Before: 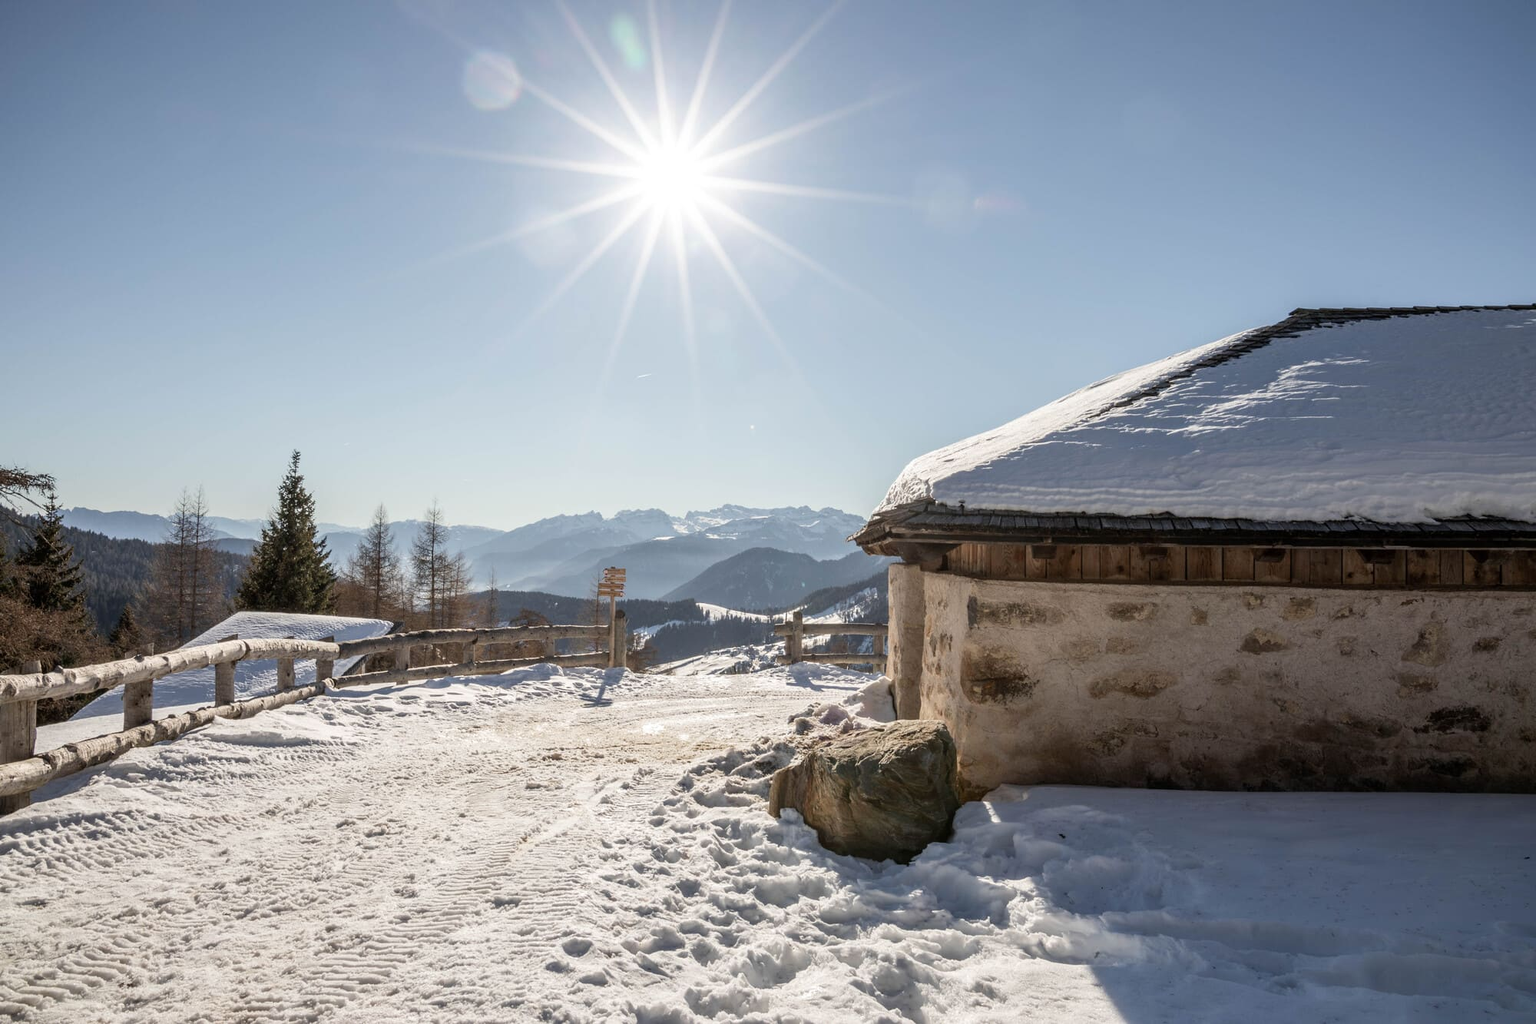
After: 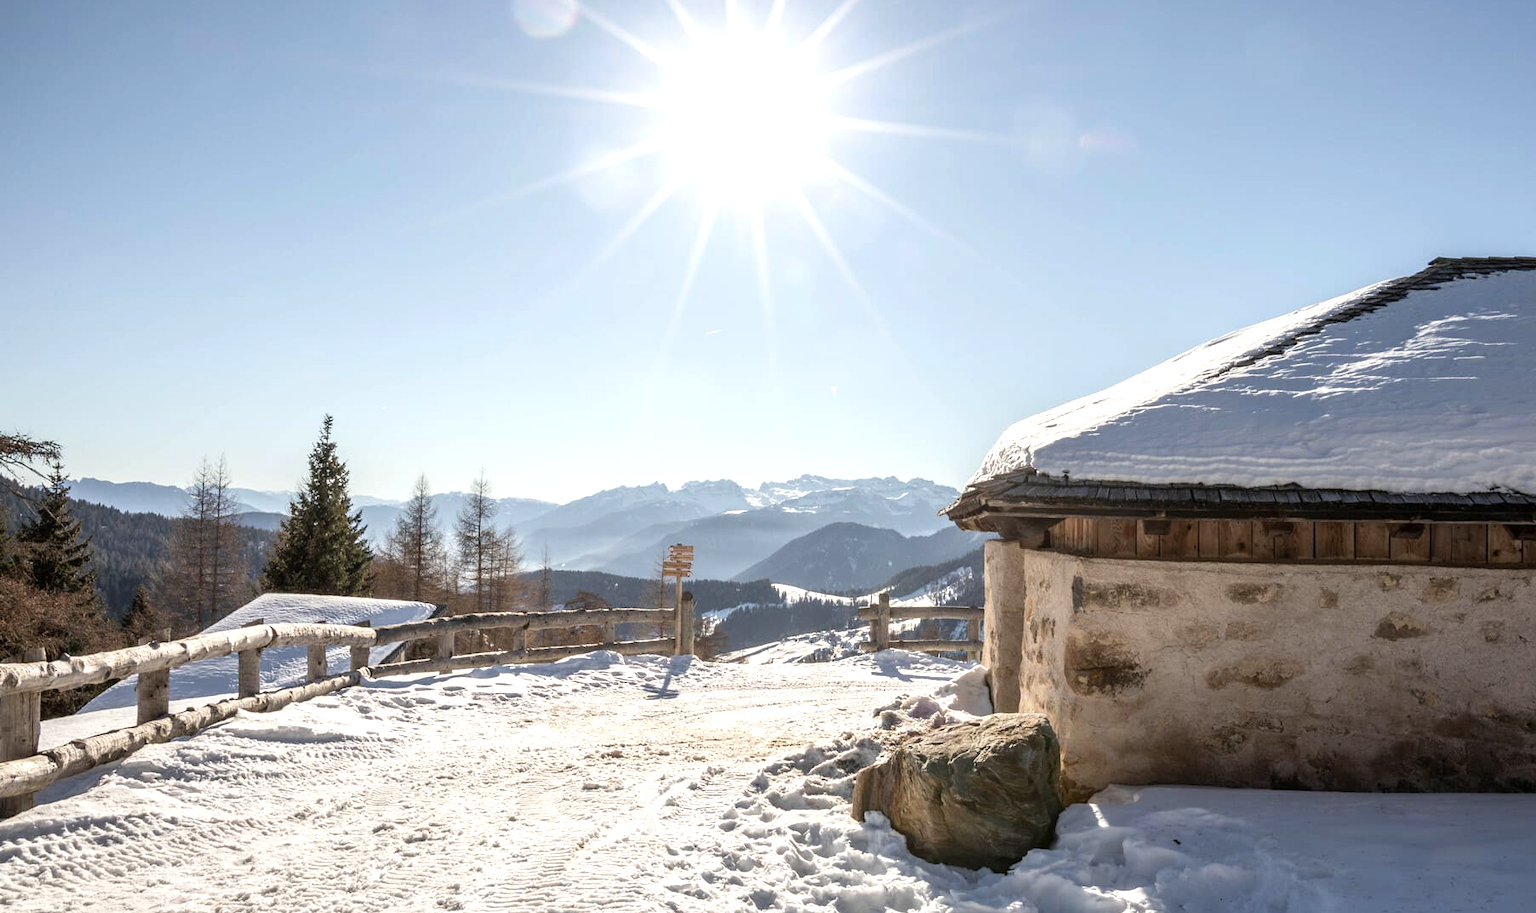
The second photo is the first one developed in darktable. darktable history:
crop: top 7.49%, right 9.717%, bottom 11.943%
exposure: exposure 0.485 EV, compensate highlight preservation false
